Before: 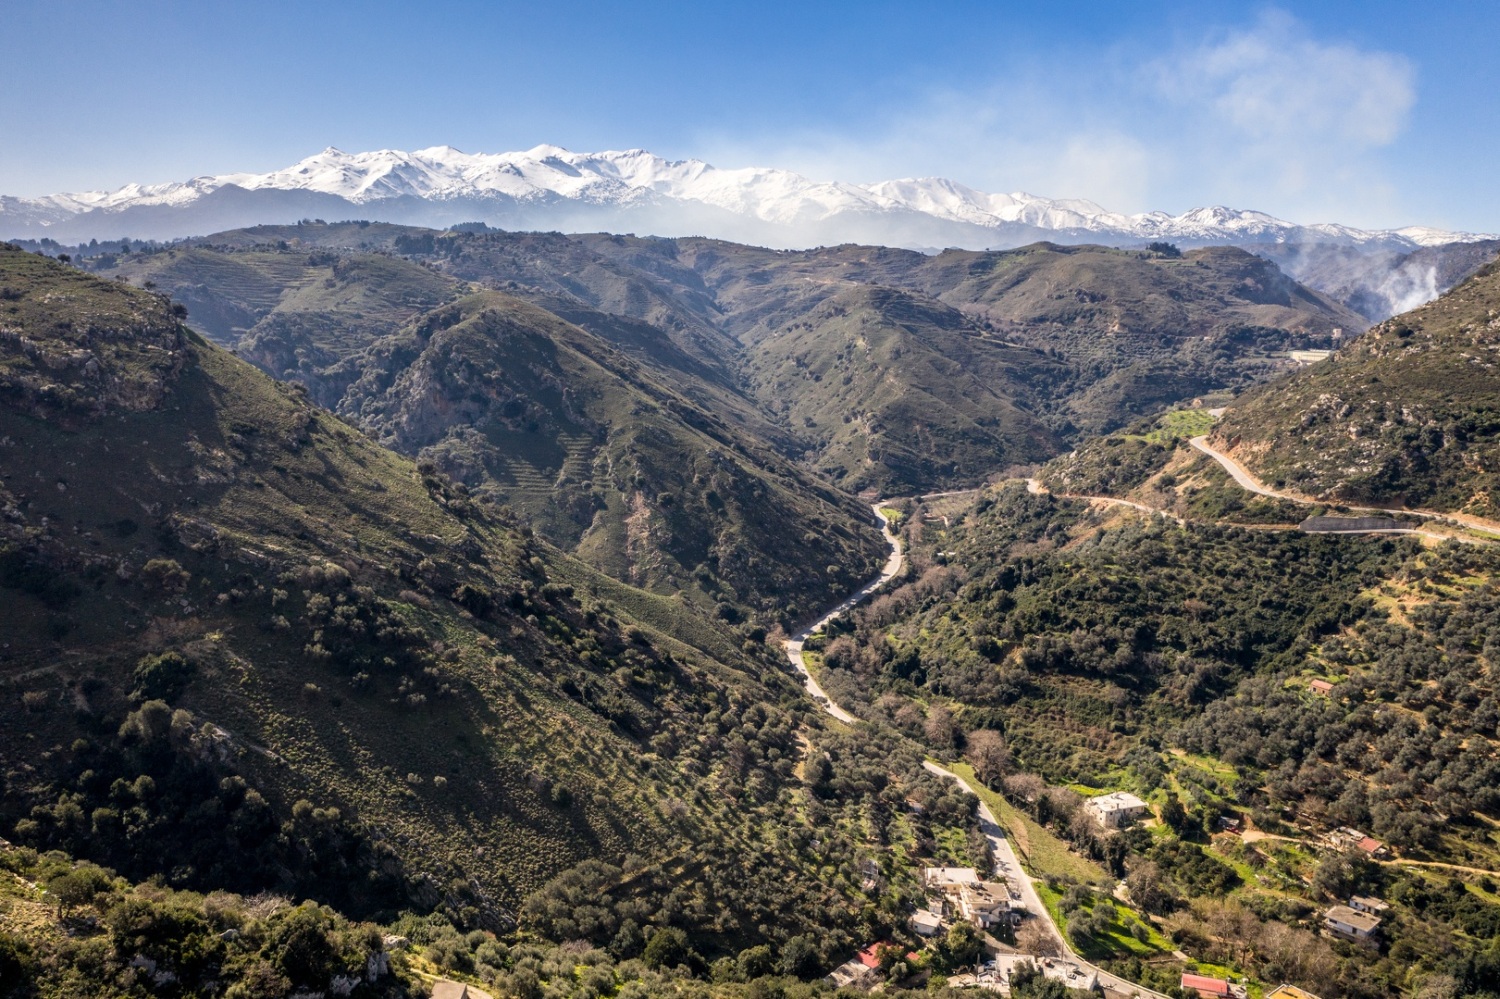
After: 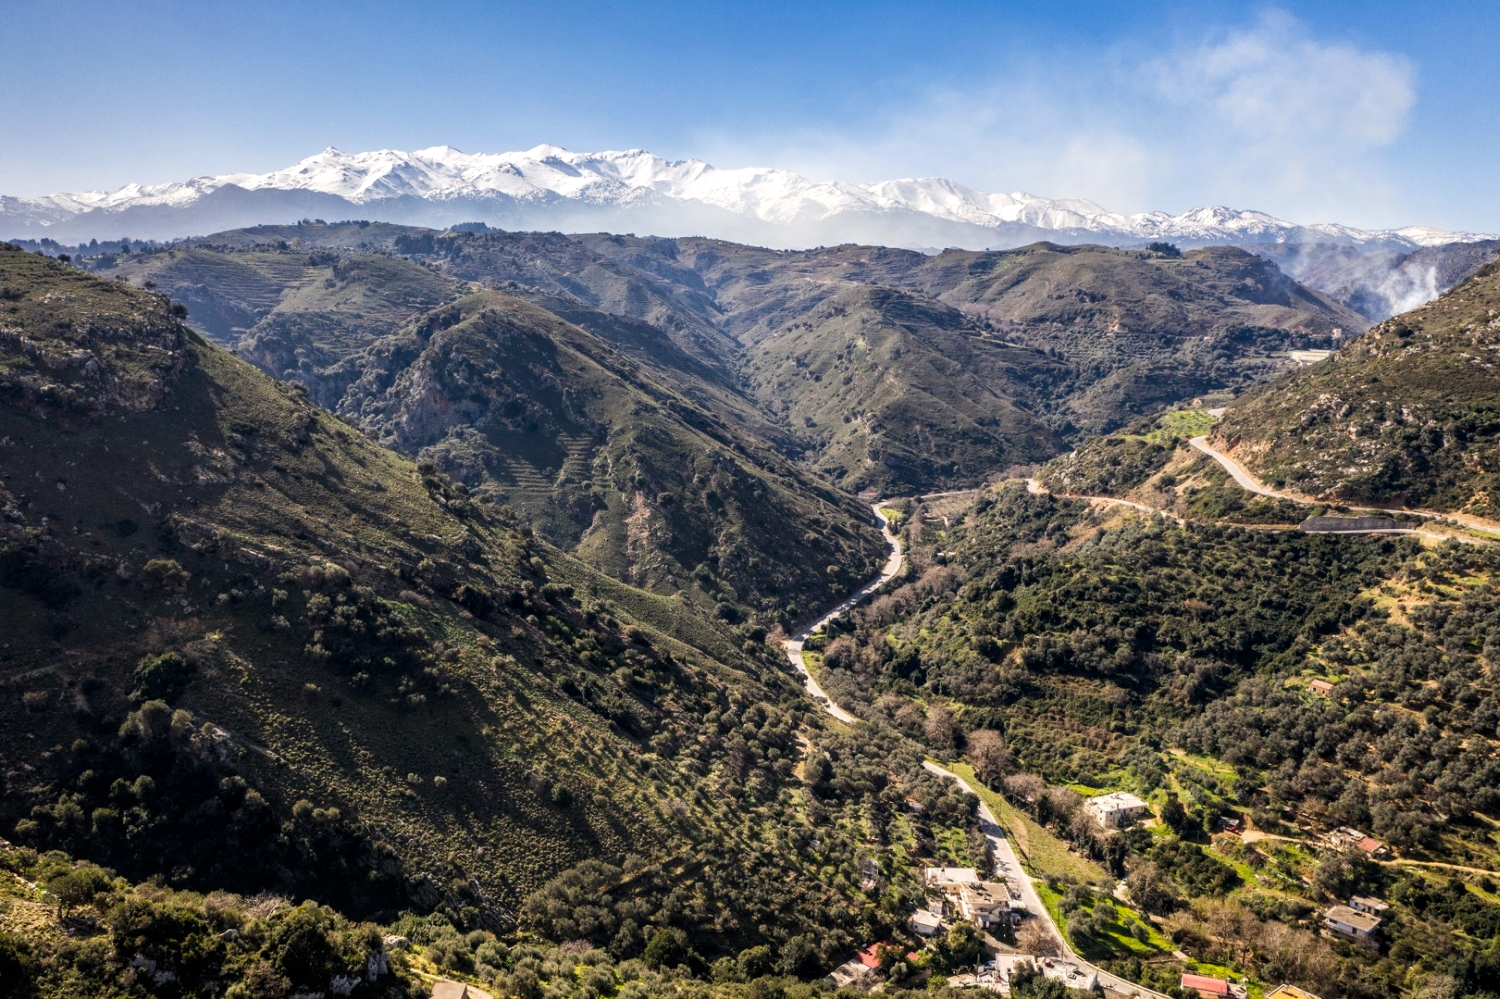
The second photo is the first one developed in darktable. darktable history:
local contrast: highlights 102%, shadows 98%, detail 120%, midtone range 0.2
tone curve: curves: ch0 [(0, 0) (0.003, 0.013) (0.011, 0.016) (0.025, 0.023) (0.044, 0.036) (0.069, 0.051) (0.1, 0.076) (0.136, 0.107) (0.177, 0.145) (0.224, 0.186) (0.277, 0.246) (0.335, 0.311) (0.399, 0.378) (0.468, 0.462) (0.543, 0.548) (0.623, 0.636) (0.709, 0.728) (0.801, 0.816) (0.898, 0.9) (1, 1)], preserve colors none
base curve: preserve colors none
